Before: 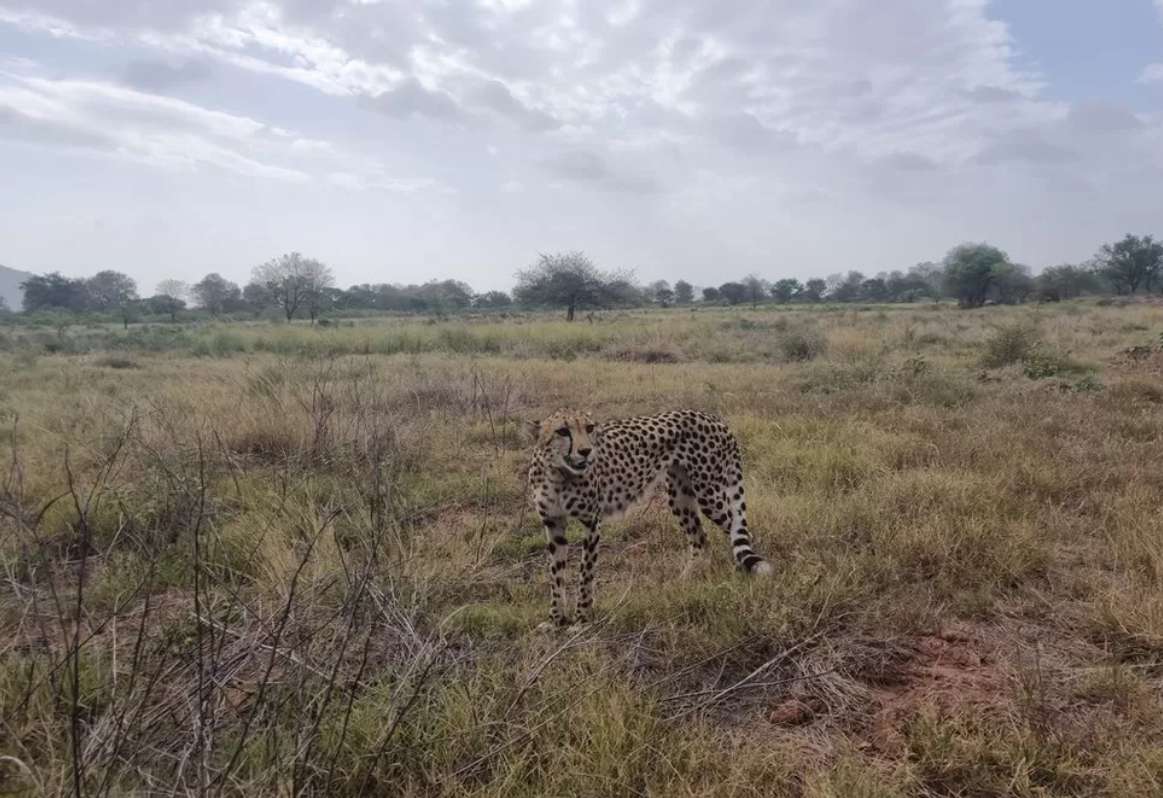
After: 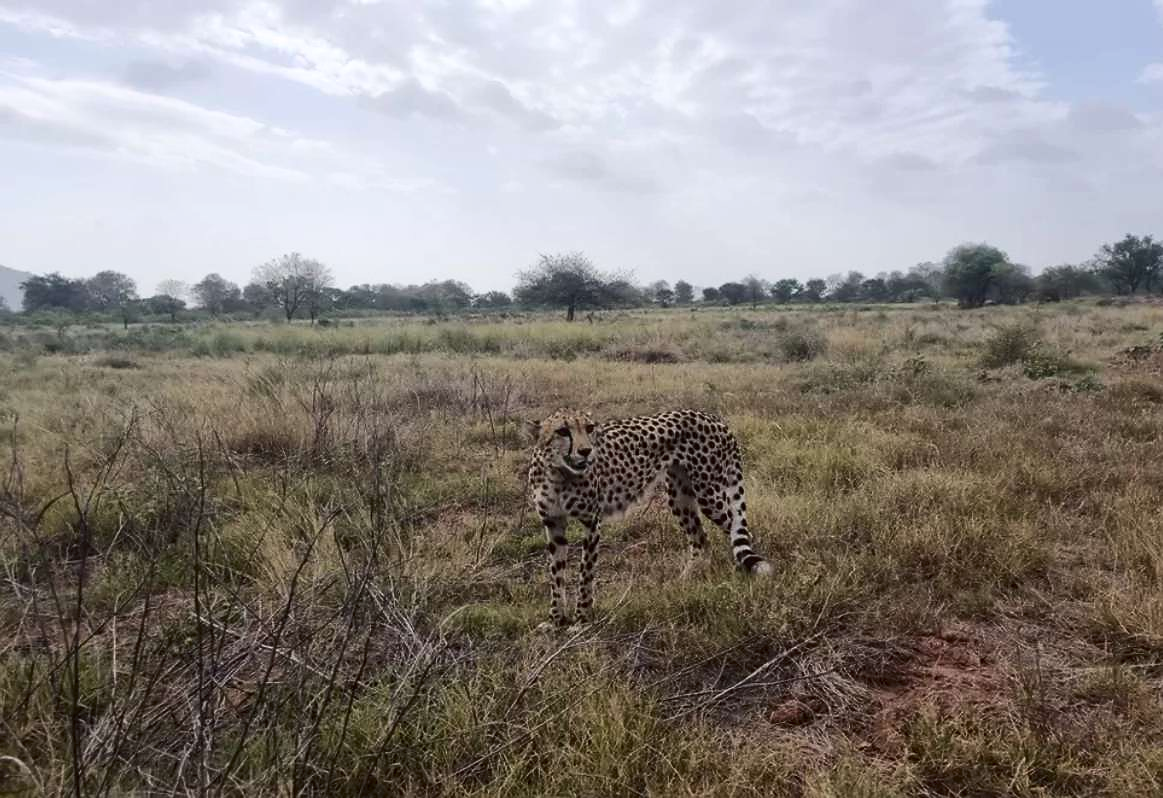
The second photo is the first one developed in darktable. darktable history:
contrast brightness saturation: contrast 0.222
sharpen: radius 0.995, threshold 0.938
